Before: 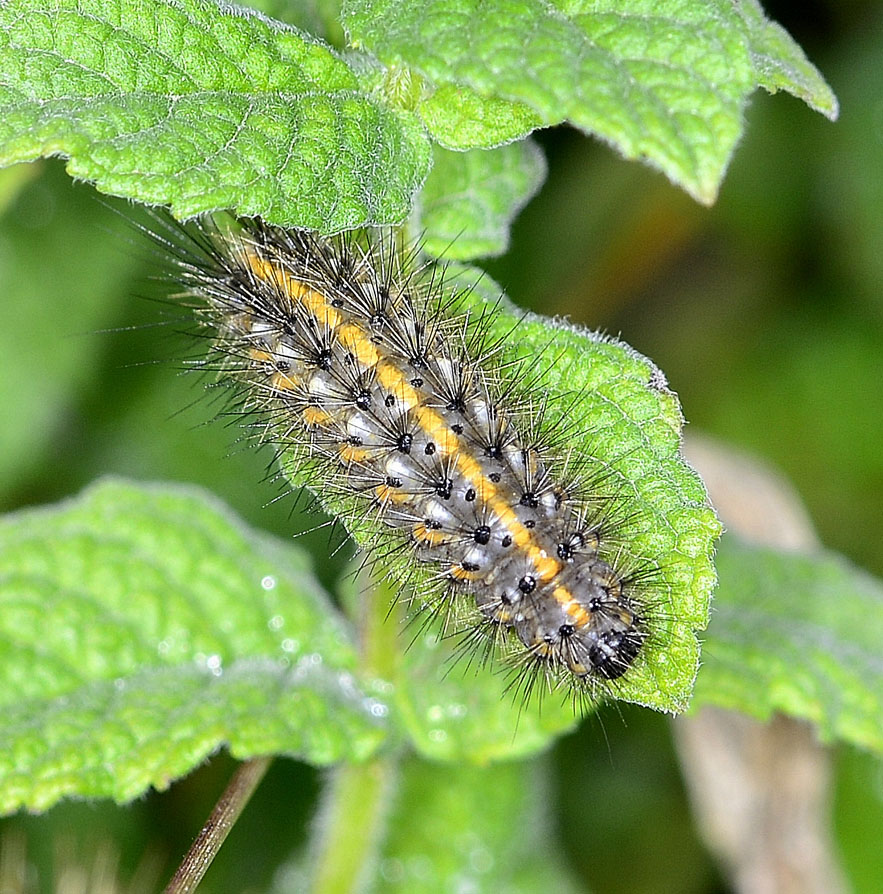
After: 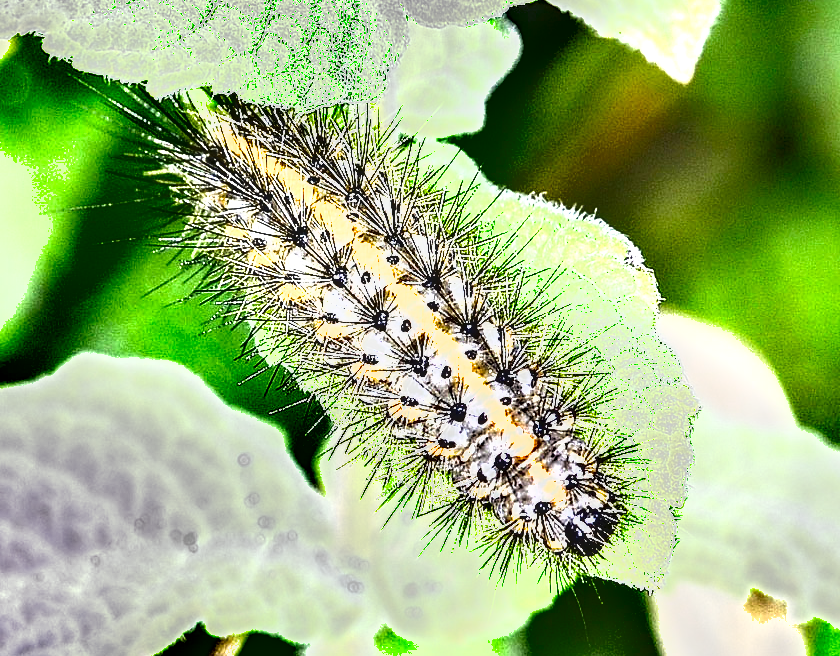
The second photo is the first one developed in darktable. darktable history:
exposure: black level correction 0.001, exposure 1.859 EV, compensate exposure bias true, compensate highlight preservation false
crop and rotate: left 2.826%, top 13.794%, right 2.033%, bottom 12.741%
shadows and highlights: white point adjustment 0.979, soften with gaussian
local contrast: detail 130%
contrast brightness saturation: brightness -0.095
